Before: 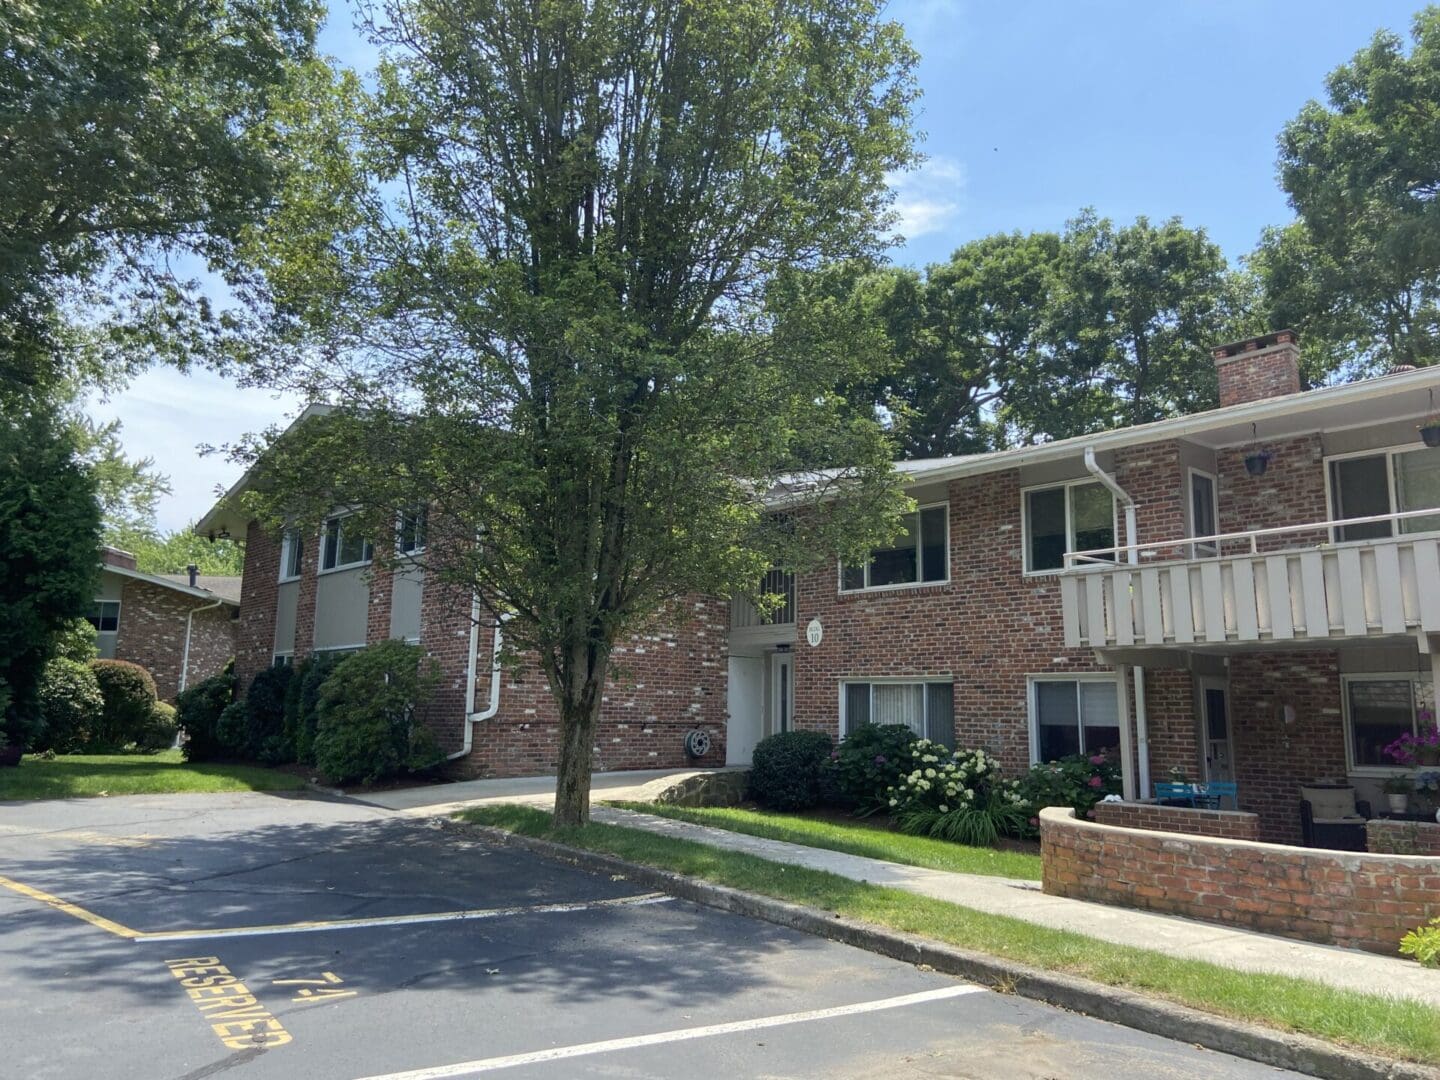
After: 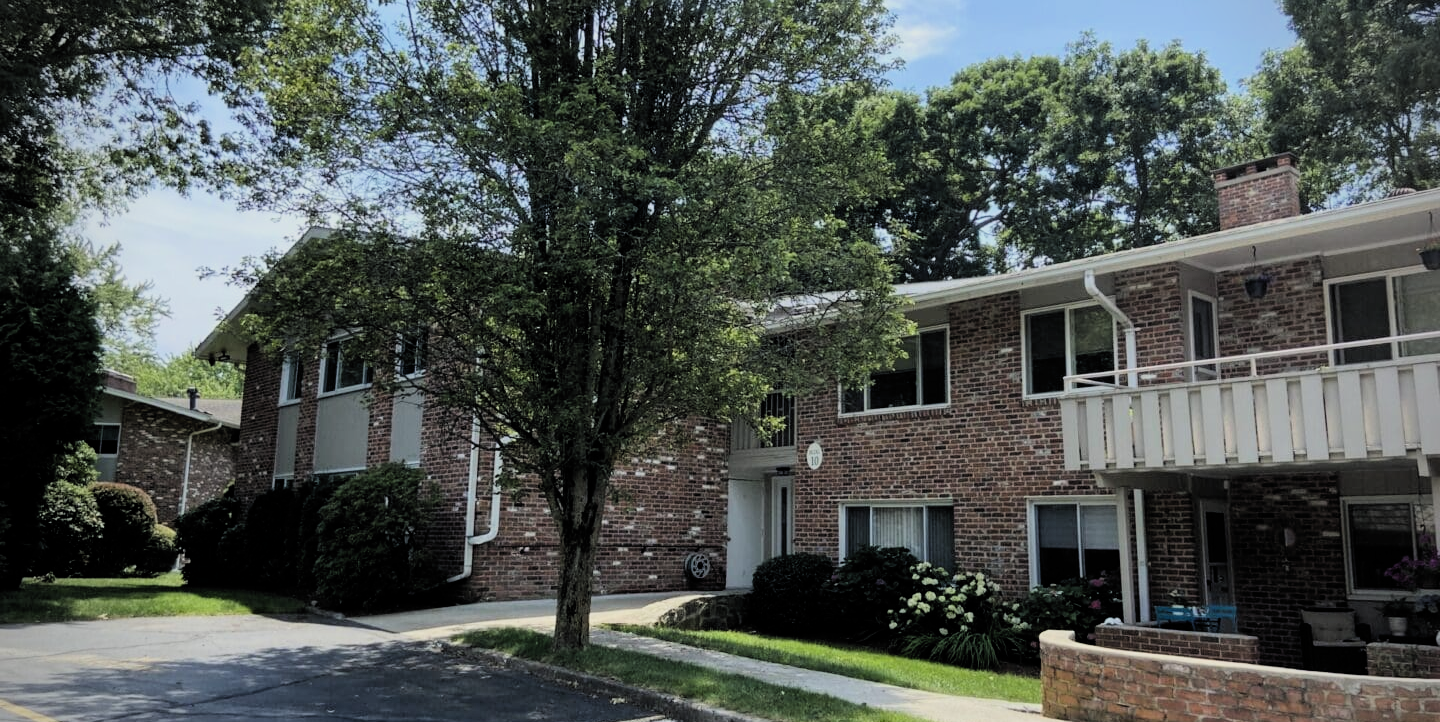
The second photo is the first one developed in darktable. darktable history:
vignetting: on, module defaults
crop: top 16.397%, bottom 16.706%
filmic rgb: black relative exposure -5.07 EV, white relative exposure 3.99 EV, hardness 2.87, contrast 1.3, highlights saturation mix -9%, color science v6 (2022)
